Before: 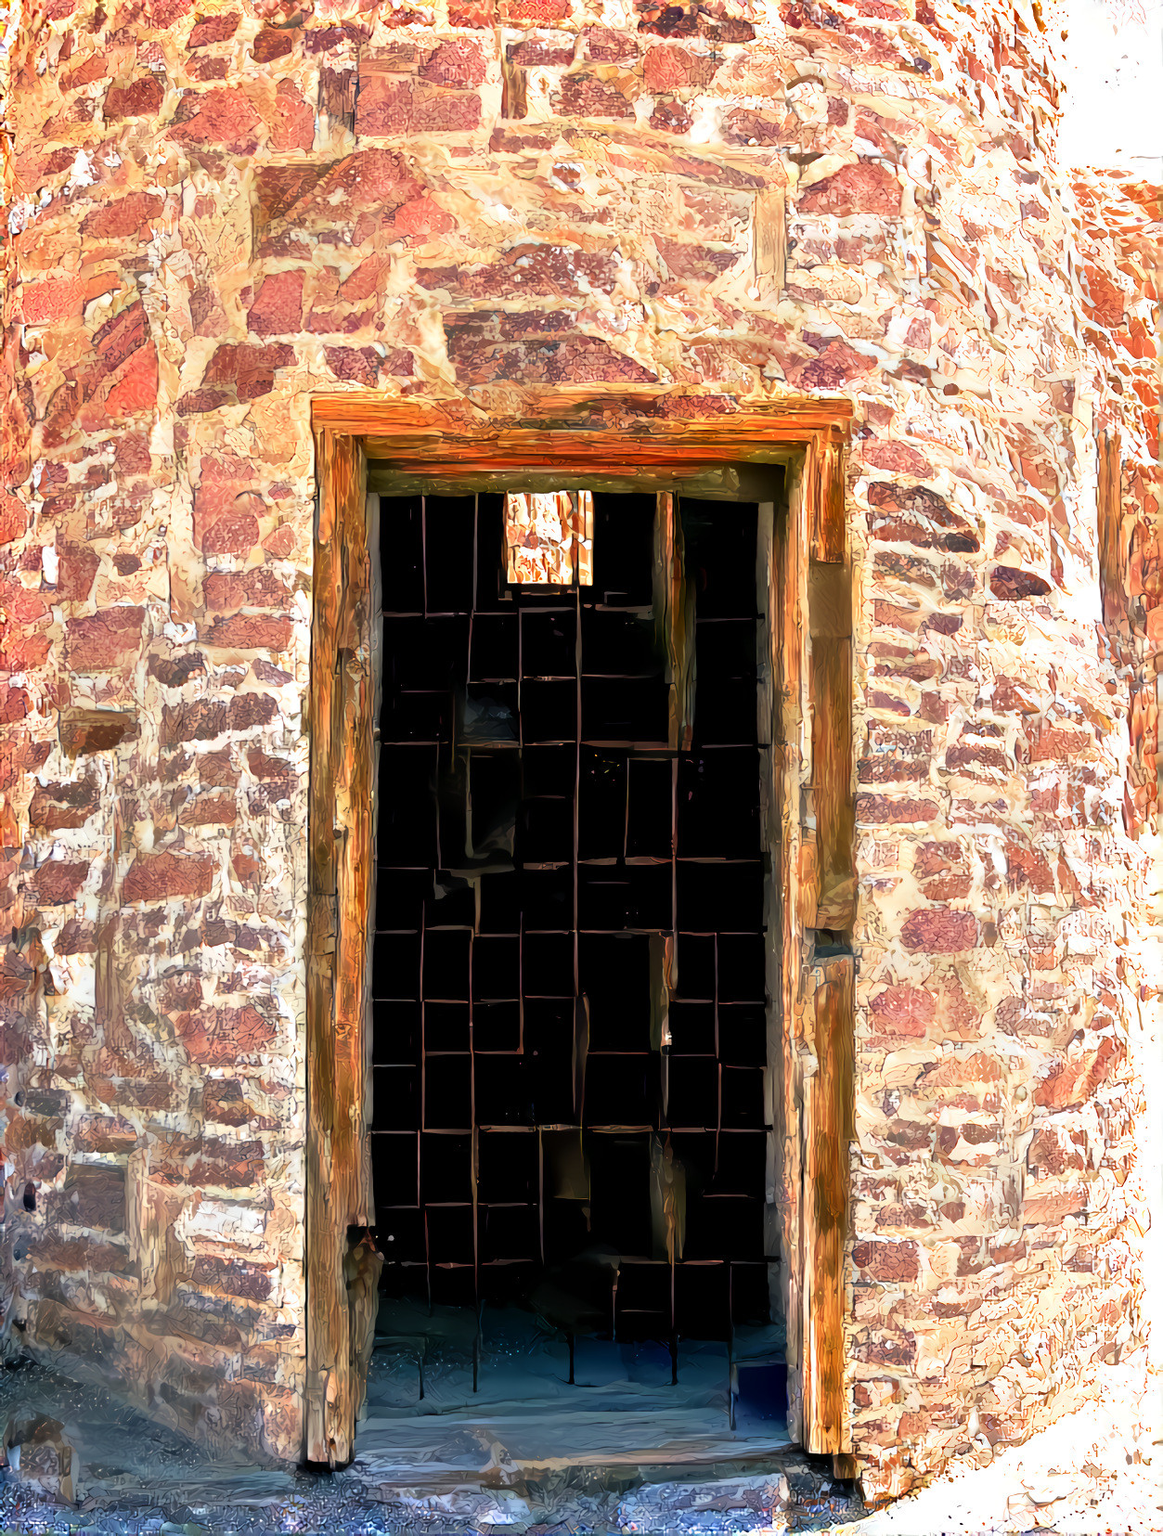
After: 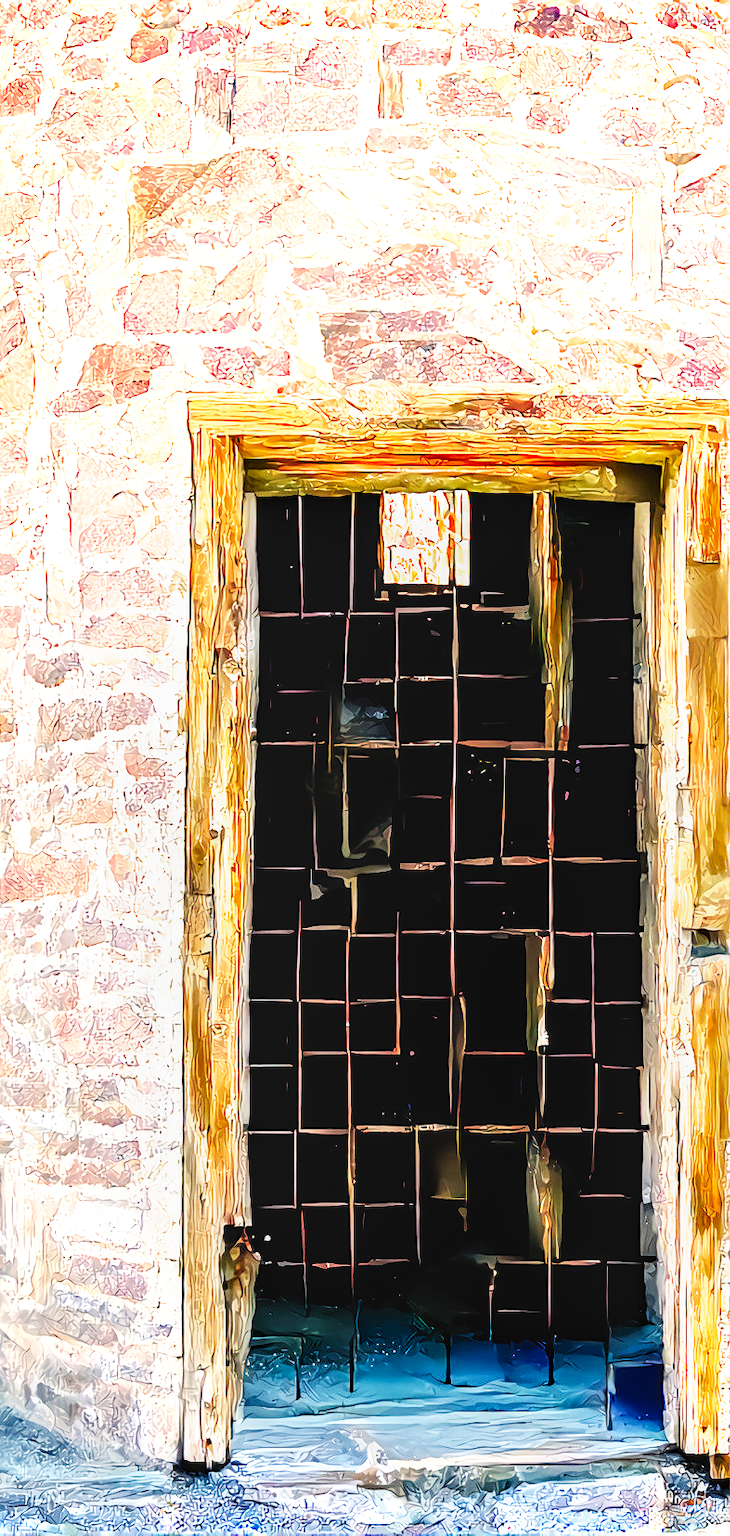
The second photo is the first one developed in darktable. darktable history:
local contrast: detail 130%
crop: left 10.644%, right 26.528%
exposure: black level correction 0, exposure 1.1 EV, compensate exposure bias true, compensate highlight preservation false
base curve: curves: ch0 [(0, 0) (0.007, 0.004) (0.027, 0.03) (0.046, 0.07) (0.207, 0.54) (0.442, 0.872) (0.673, 0.972) (1, 1)], preserve colors none
sharpen: on, module defaults
